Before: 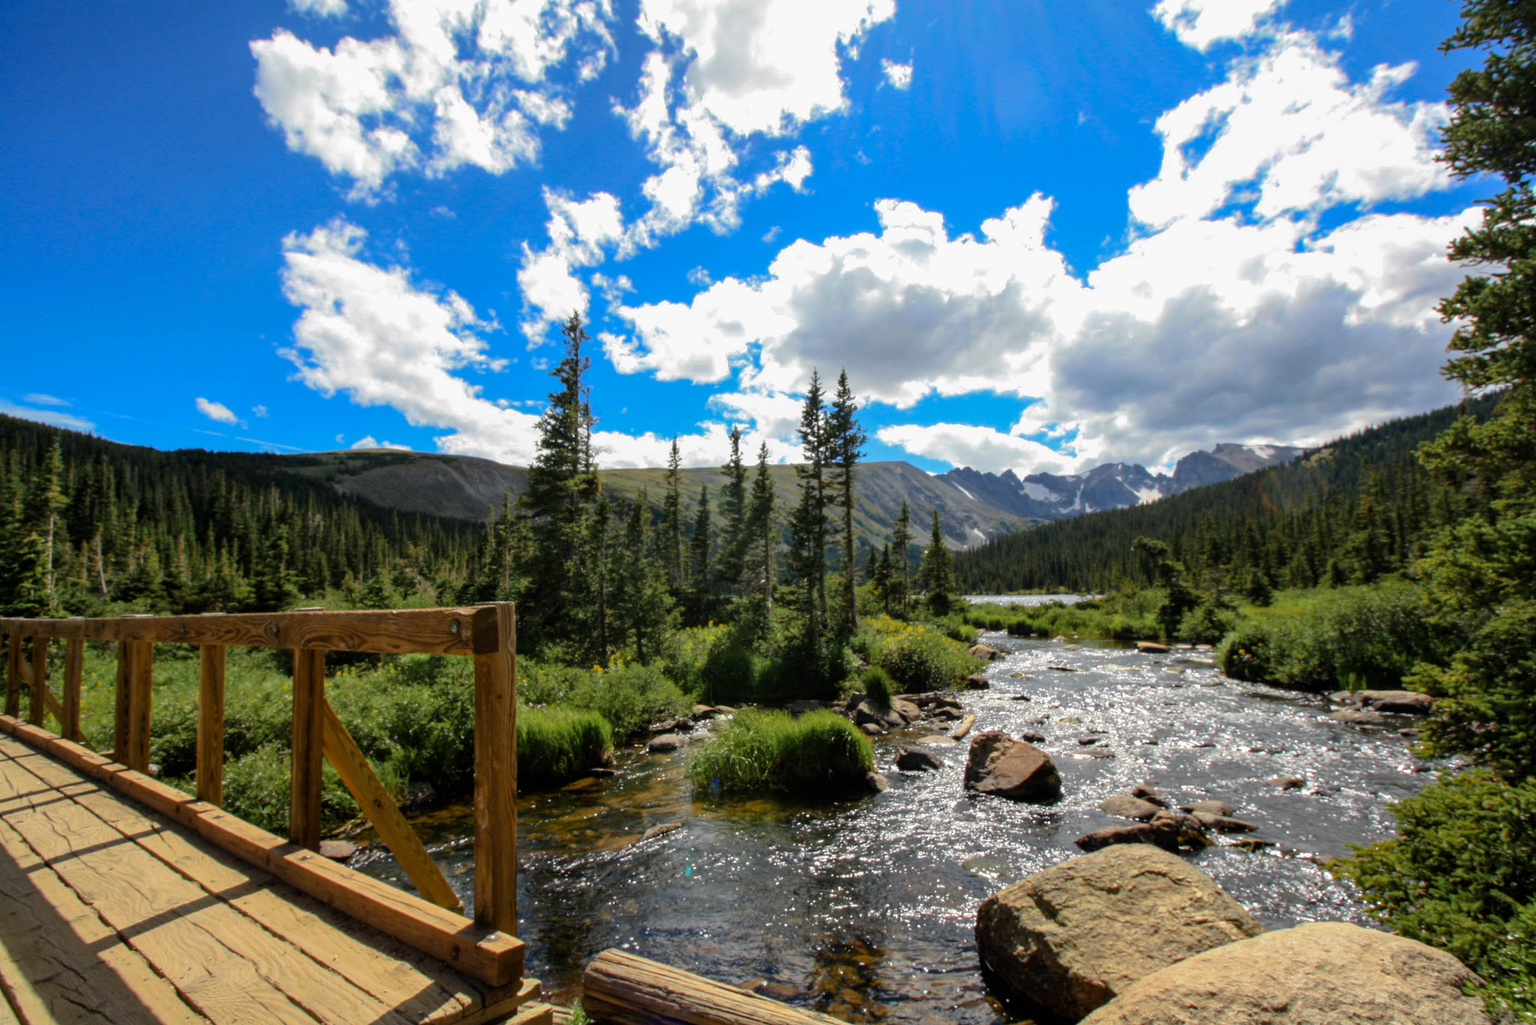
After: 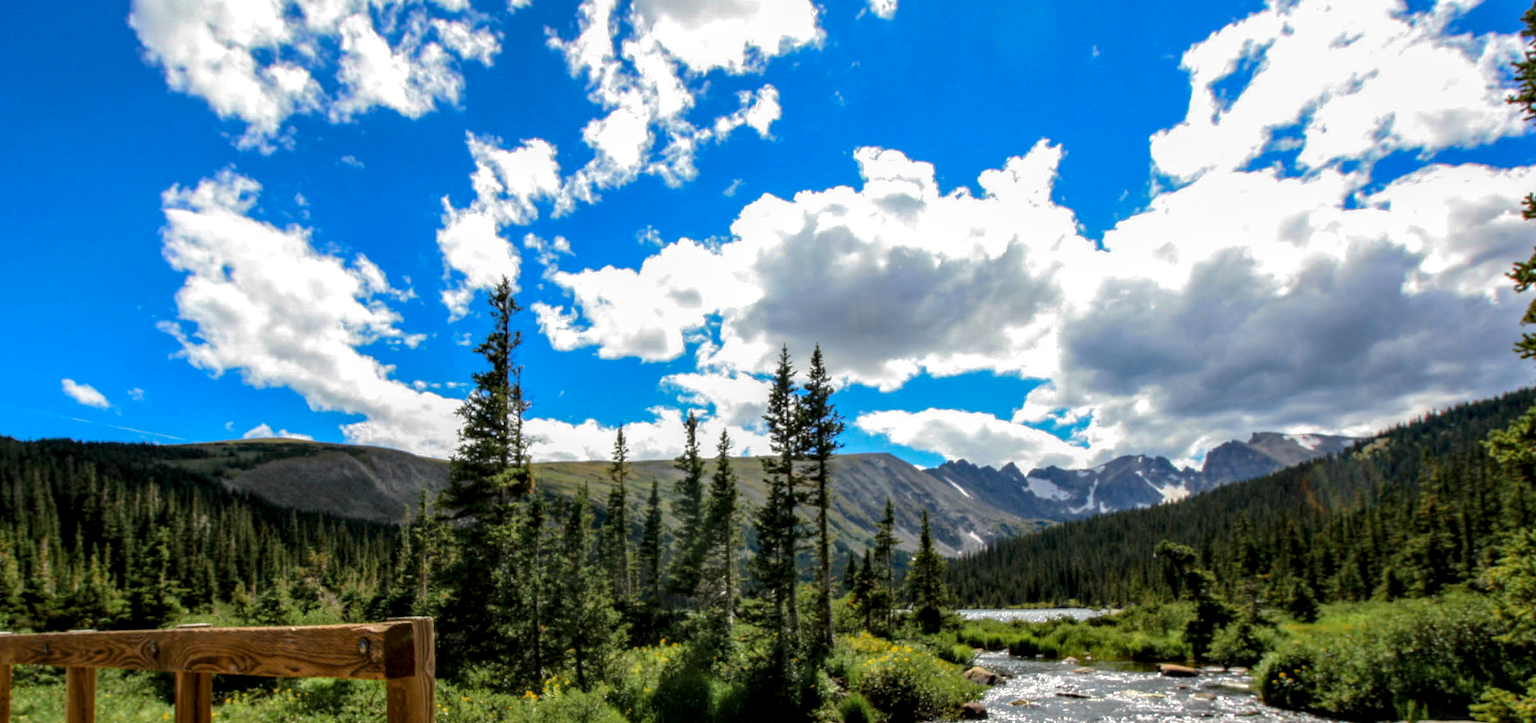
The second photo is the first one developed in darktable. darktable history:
crop and rotate: left 9.345%, top 7.22%, right 4.982%, bottom 32.331%
lowpass: radius 0.1, contrast 0.85, saturation 1.1, unbound 0
local contrast: highlights 20%, shadows 70%, detail 170%
